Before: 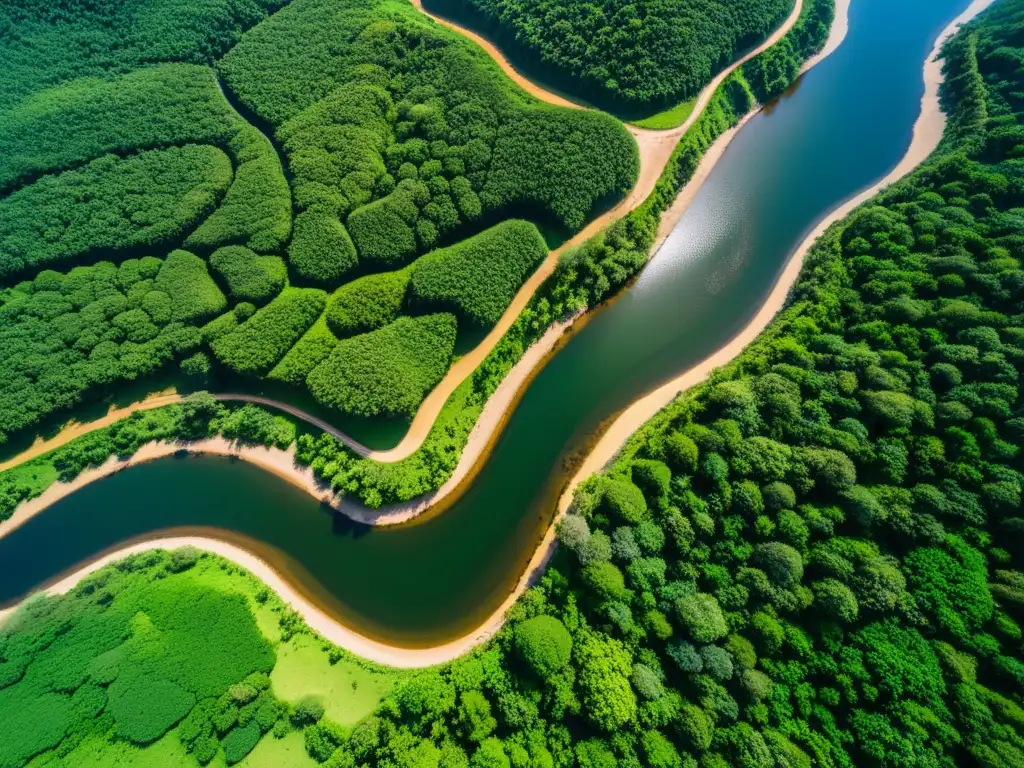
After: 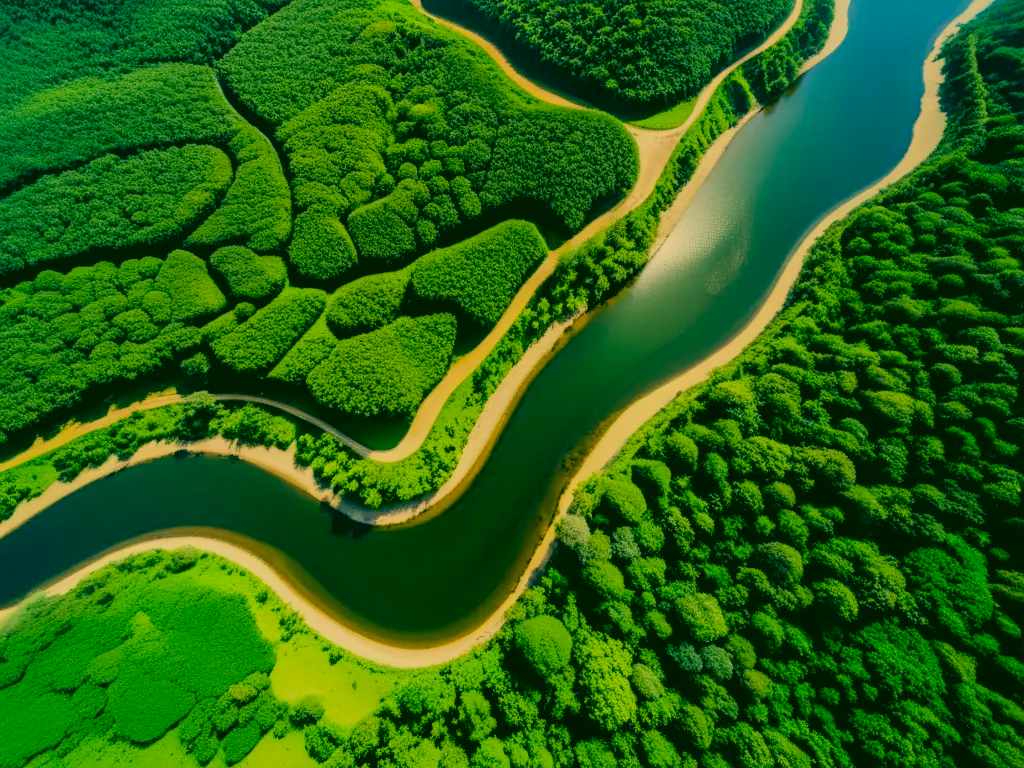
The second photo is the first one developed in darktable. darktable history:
filmic rgb: black relative exposure -7.65 EV, white relative exposure 4.56 EV, threshold 2.97 EV, hardness 3.61, enable highlight reconstruction true
color correction: highlights a* 5.66, highlights b* 32.87, shadows a* -26.51, shadows b* 3.99
velvia: on, module defaults
